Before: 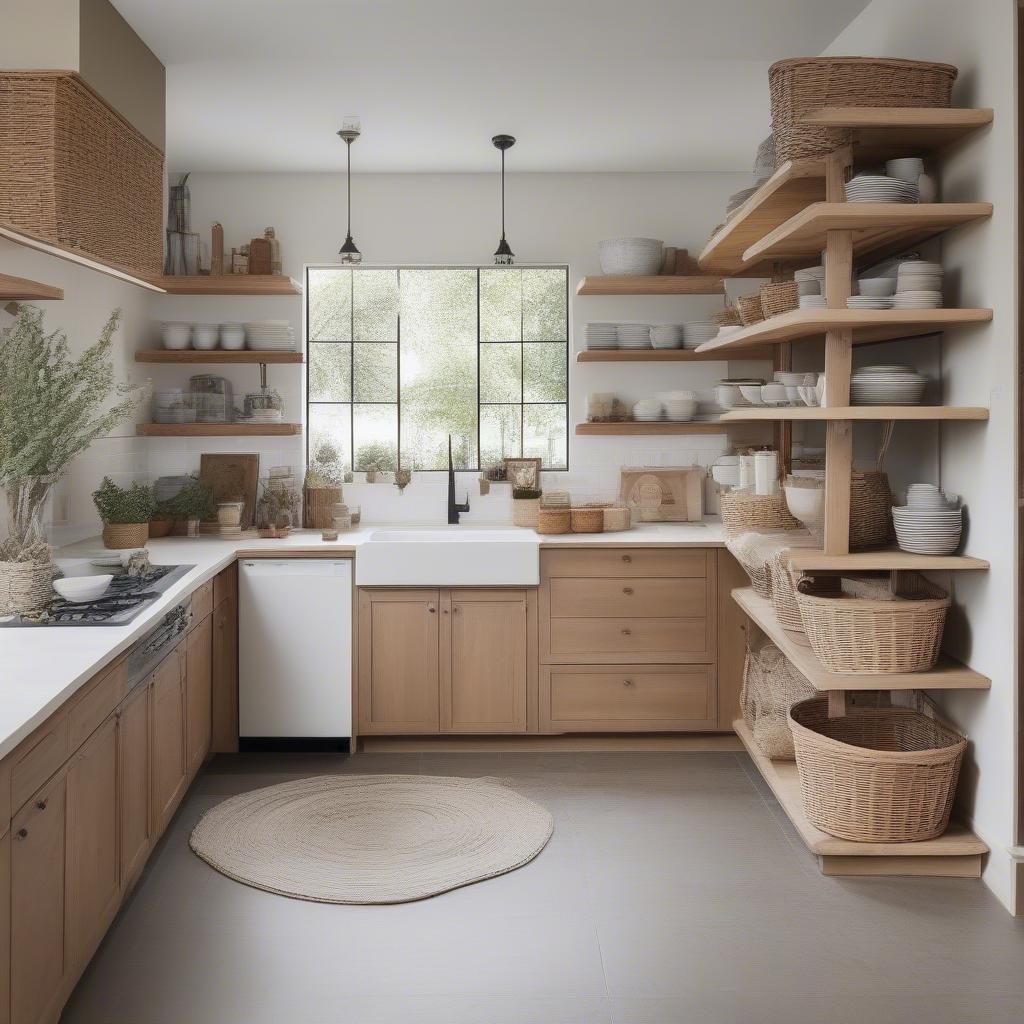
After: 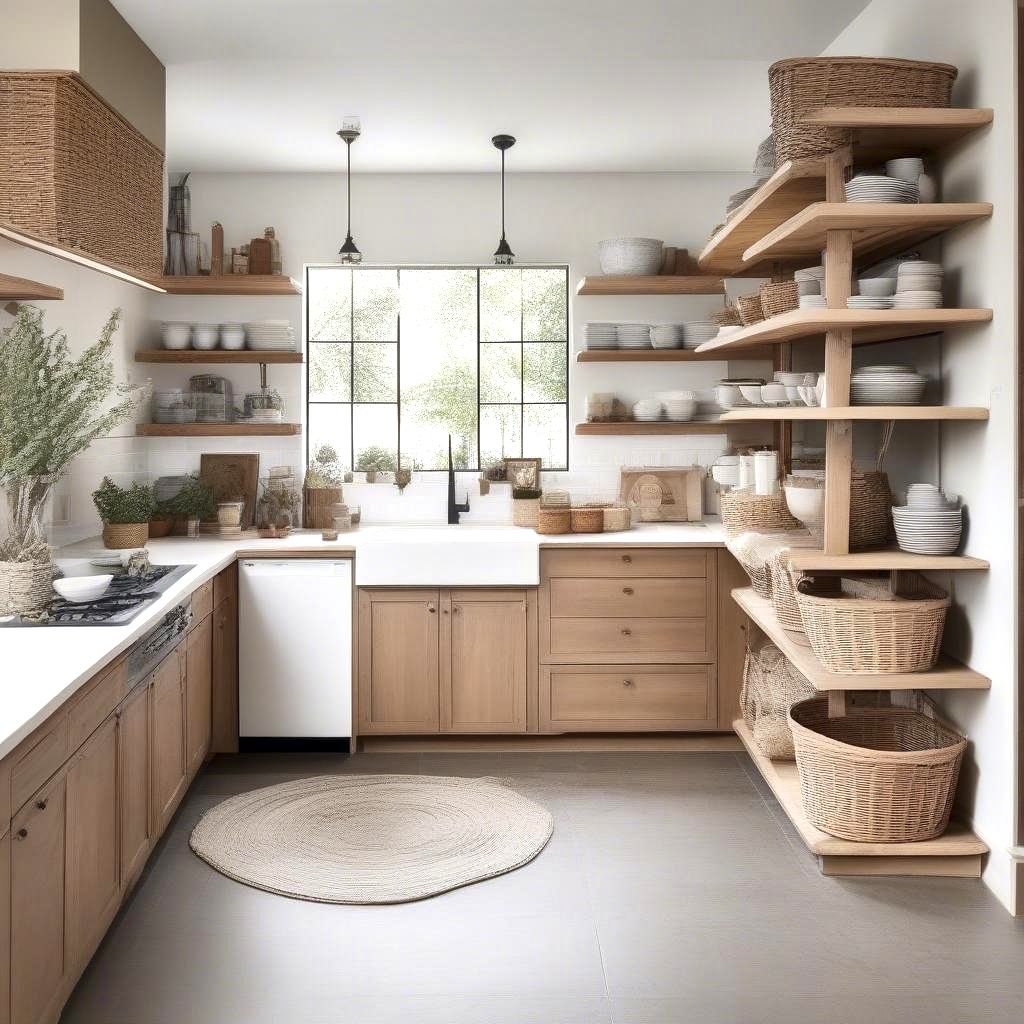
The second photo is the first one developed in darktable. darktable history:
exposure: exposure 0.521 EV, compensate highlight preservation false
local contrast: mode bilateral grid, contrast 25, coarseness 46, detail 151%, midtone range 0.2
